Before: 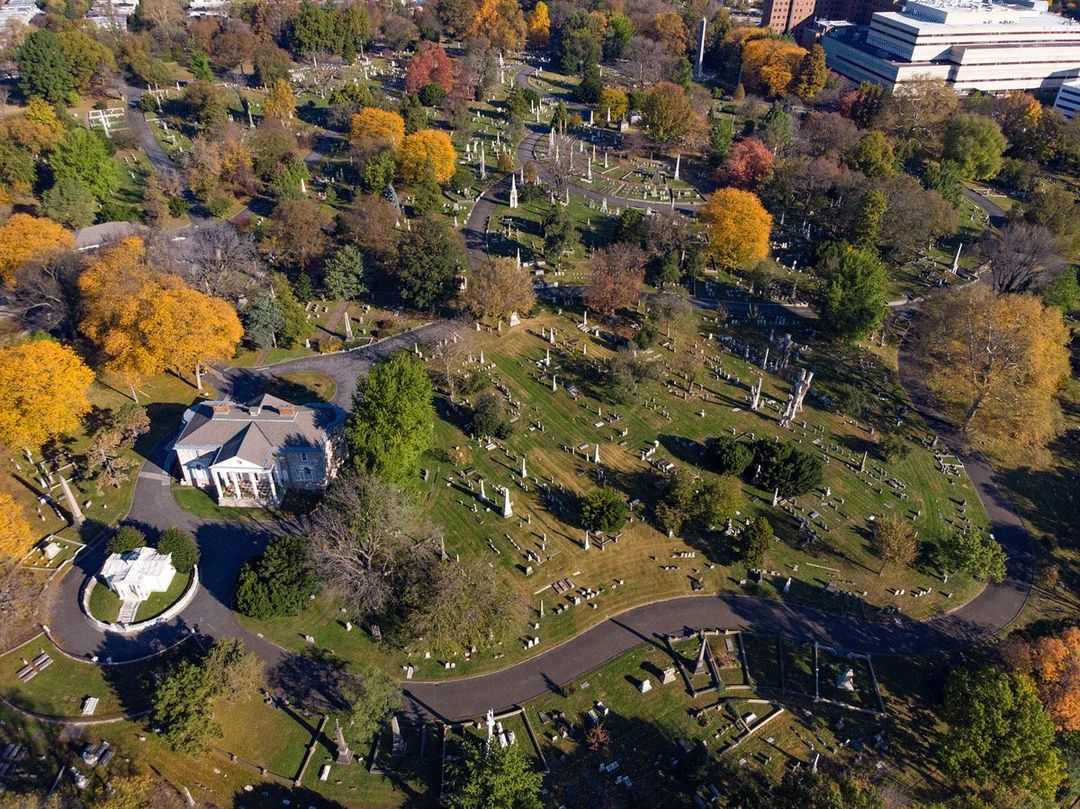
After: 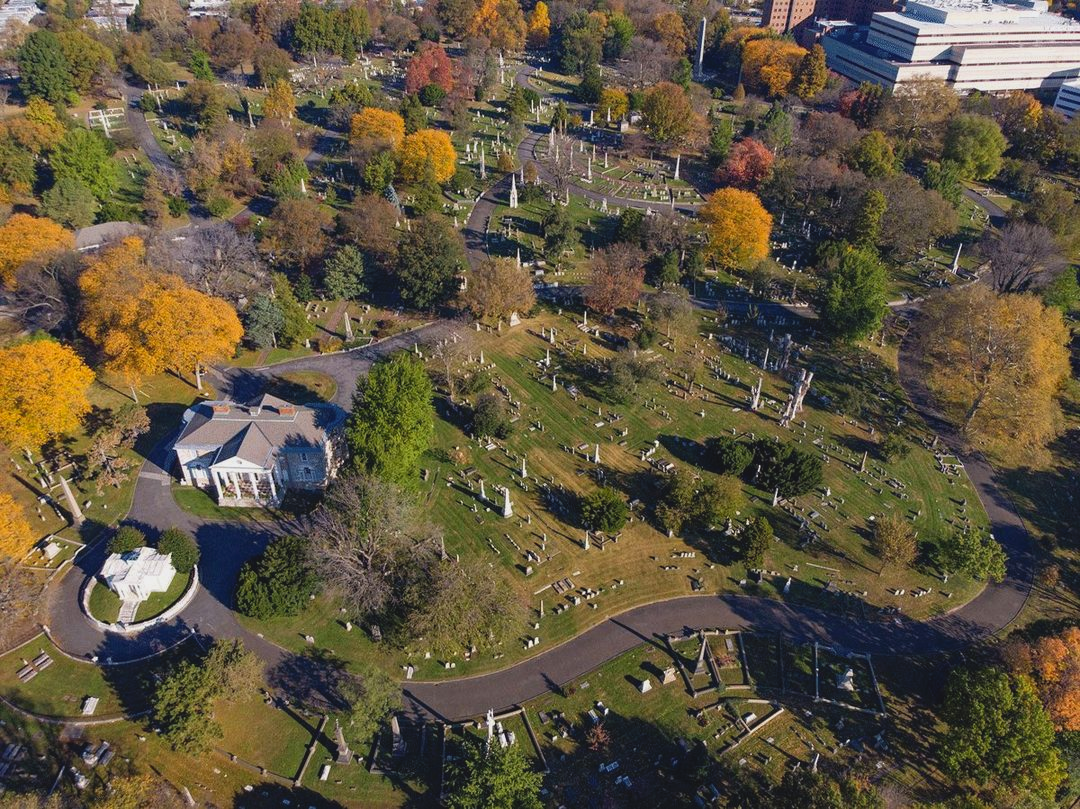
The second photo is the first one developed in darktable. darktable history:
contrast brightness saturation: contrast -0.119
